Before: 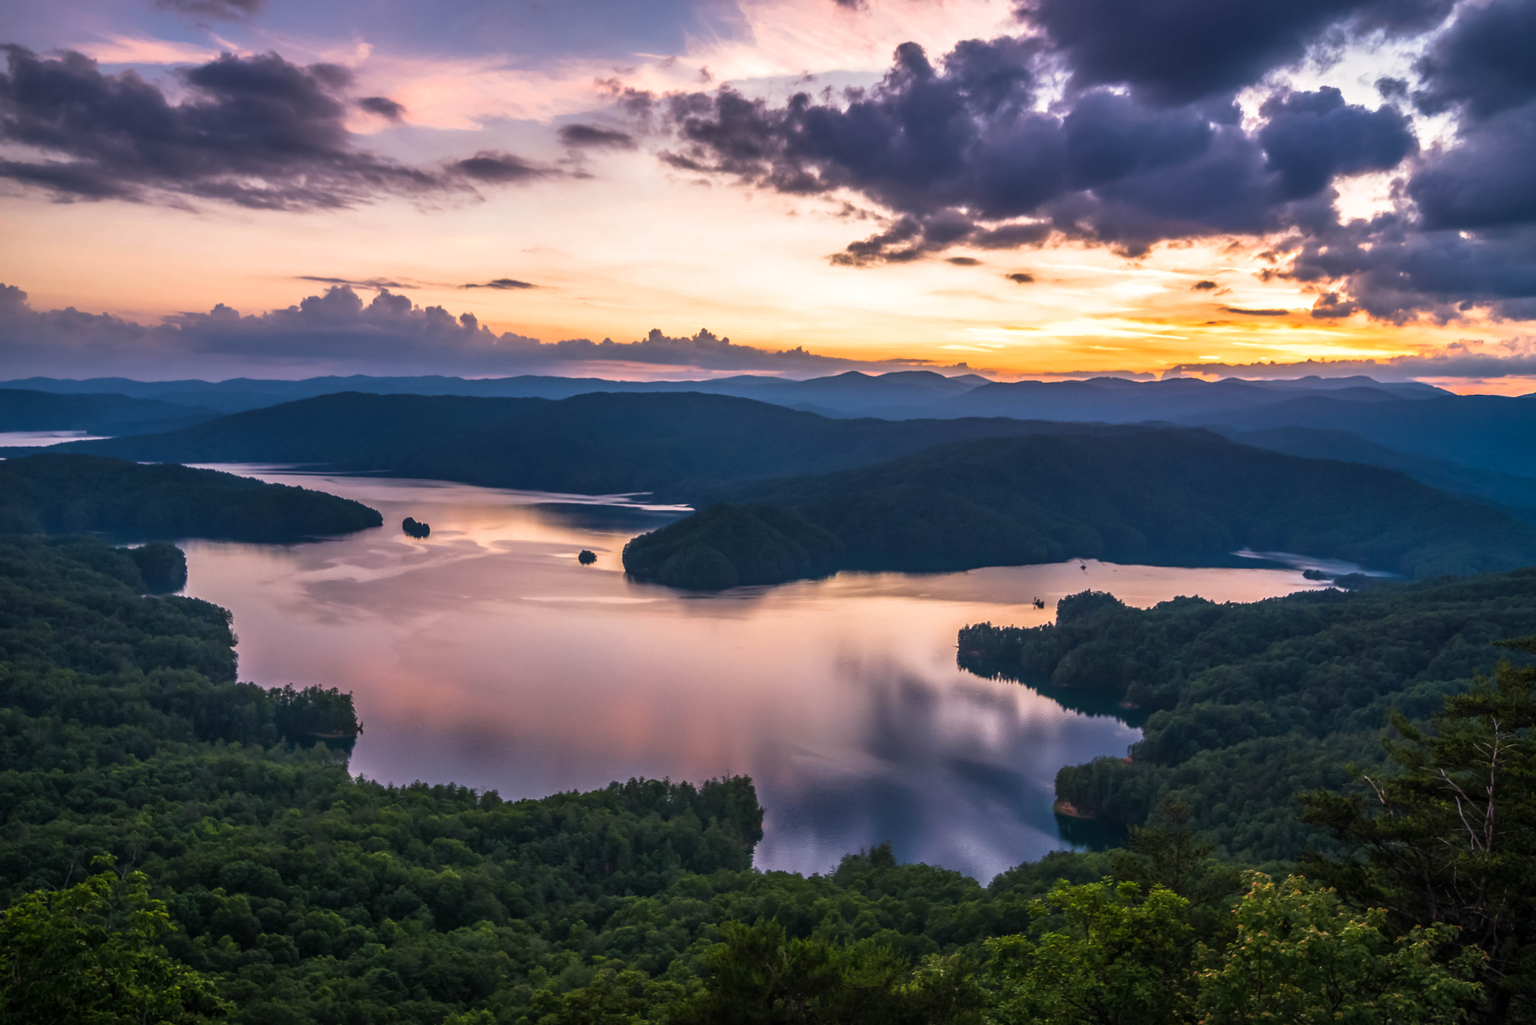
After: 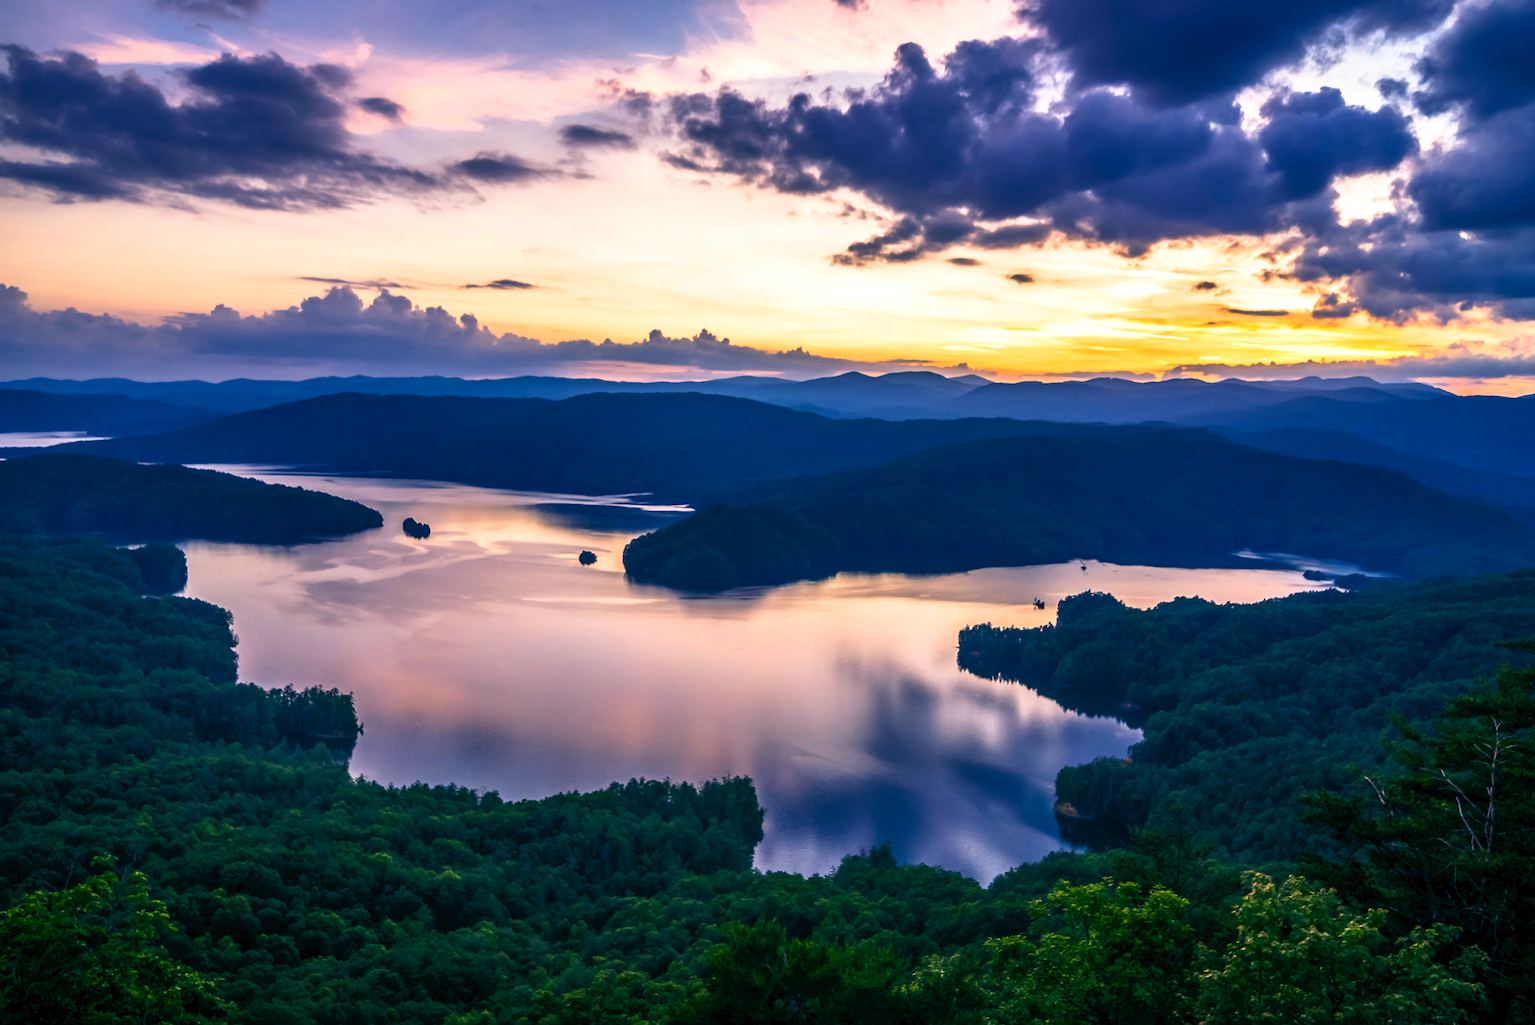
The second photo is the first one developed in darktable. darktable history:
tone curve: curves: ch0 [(0, 0) (0.003, 0.019) (0.011, 0.022) (0.025, 0.03) (0.044, 0.049) (0.069, 0.08) (0.1, 0.111) (0.136, 0.144) (0.177, 0.189) (0.224, 0.23) (0.277, 0.285) (0.335, 0.356) (0.399, 0.428) (0.468, 0.511) (0.543, 0.597) (0.623, 0.682) (0.709, 0.773) (0.801, 0.865) (0.898, 0.945) (1, 1)], color space Lab, independent channels, preserve colors none
color balance rgb: shadows lift › luminance -41.107%, shadows lift › chroma 14.061%, shadows lift › hue 257.6°, global offset › luminance -0.329%, global offset › chroma 0.112%, global offset › hue 164.58°, linear chroma grading › global chroma 9.677%, perceptual saturation grading › global saturation -0.108%, perceptual brilliance grading › highlights 2.971%
